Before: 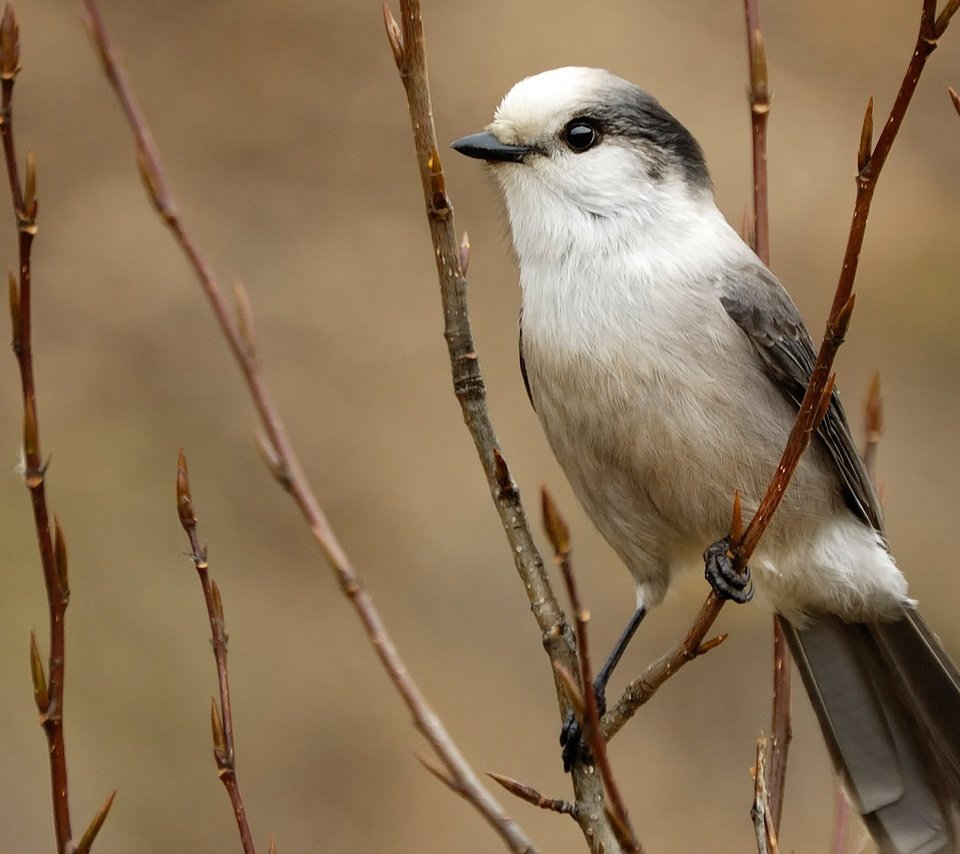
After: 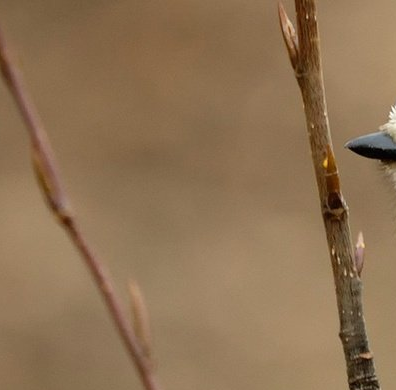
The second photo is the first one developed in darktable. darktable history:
crop and rotate: left 10.979%, top 0.092%, right 47.732%, bottom 54.147%
